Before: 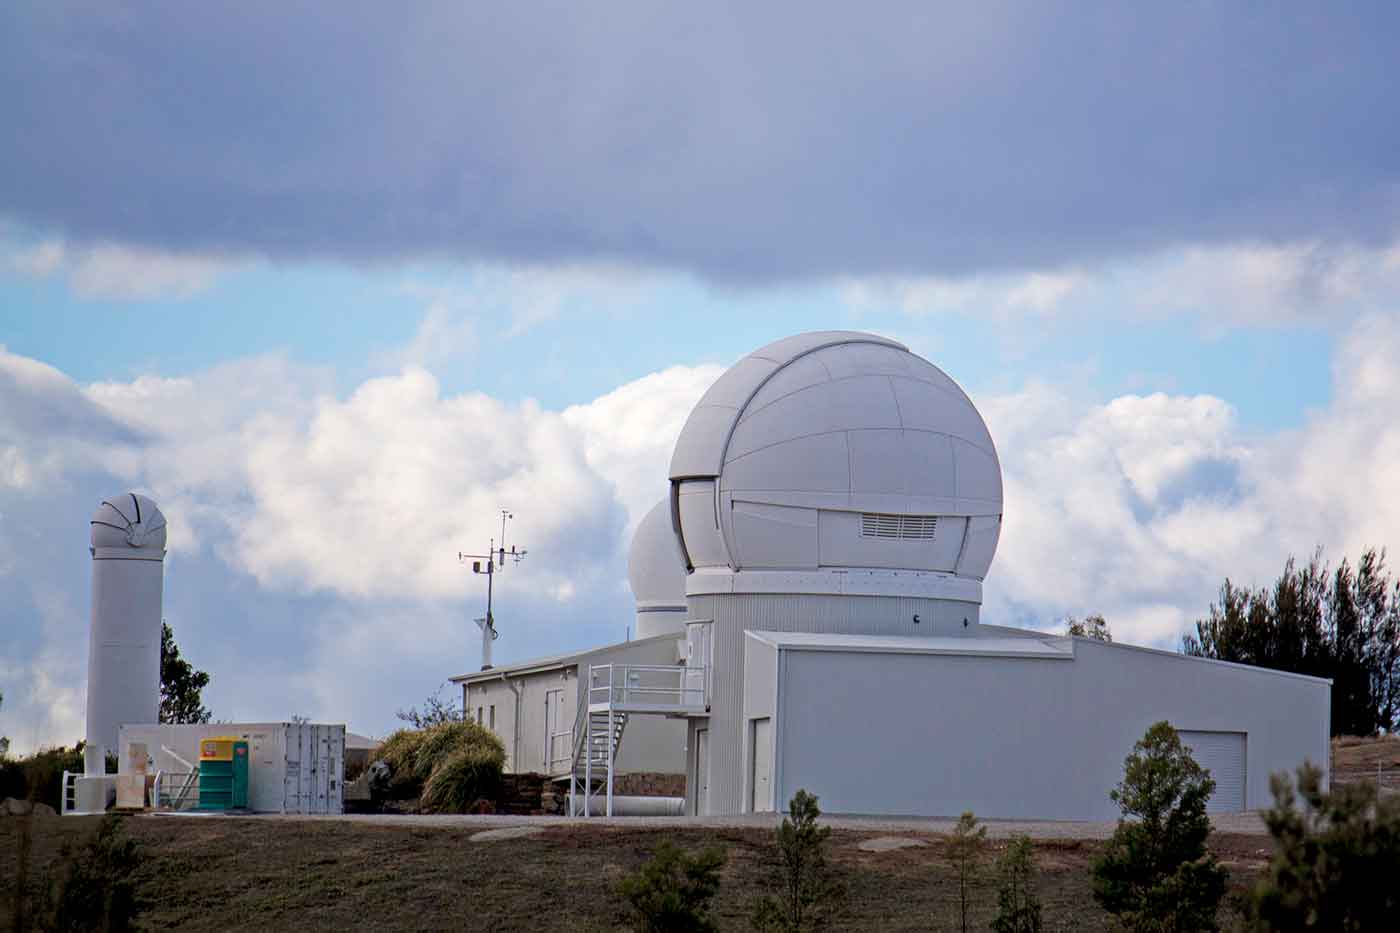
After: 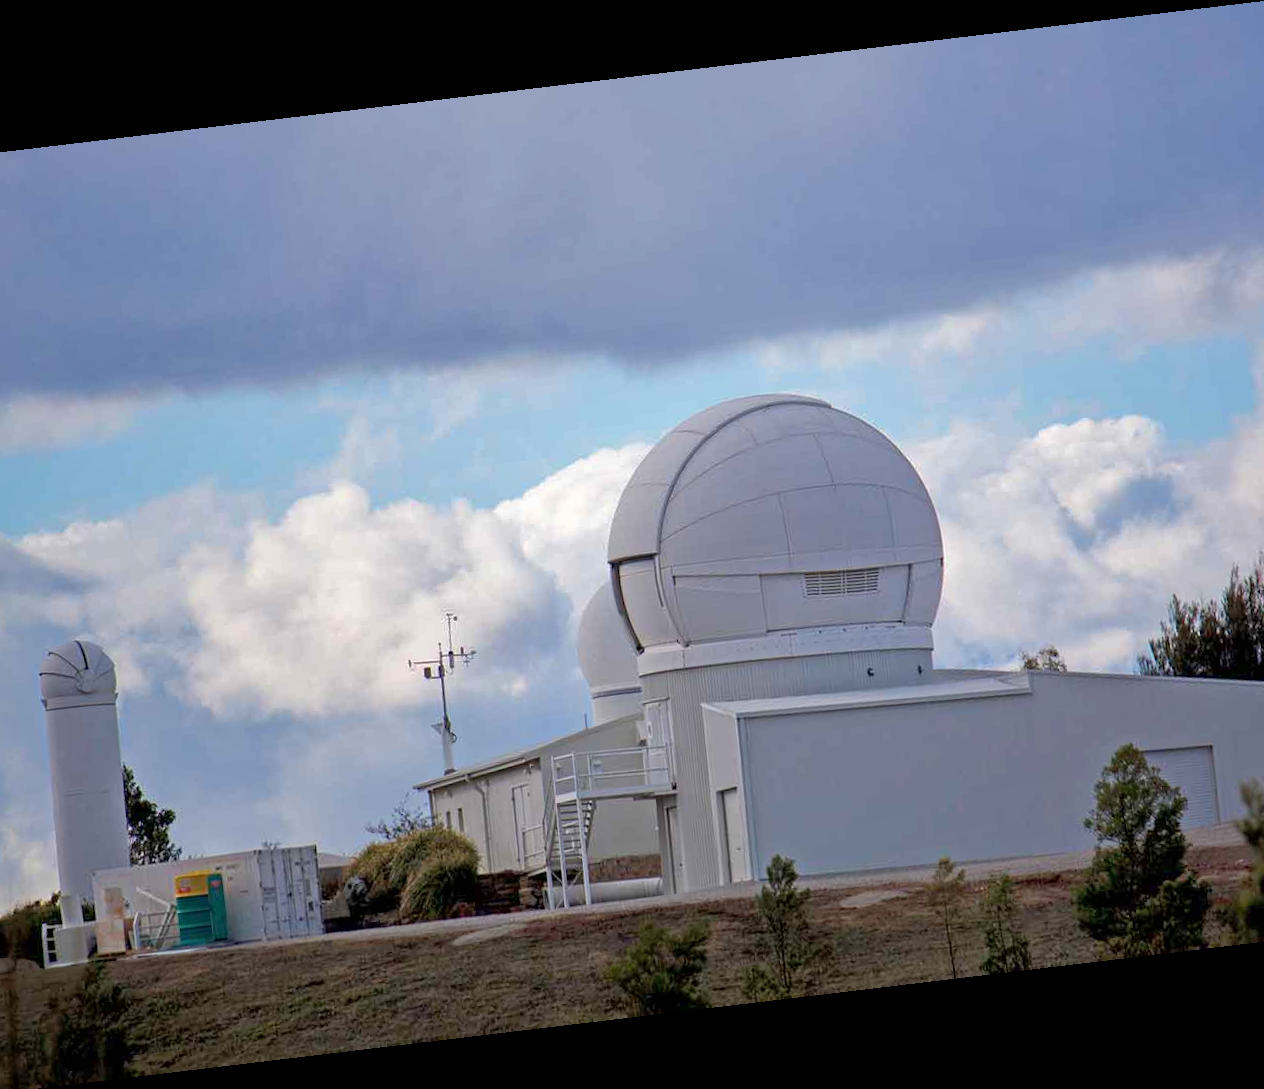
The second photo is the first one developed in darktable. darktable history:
crop: left 7.598%, right 7.873%
rotate and perspective: rotation -6.83°, automatic cropping off
shadows and highlights: on, module defaults
